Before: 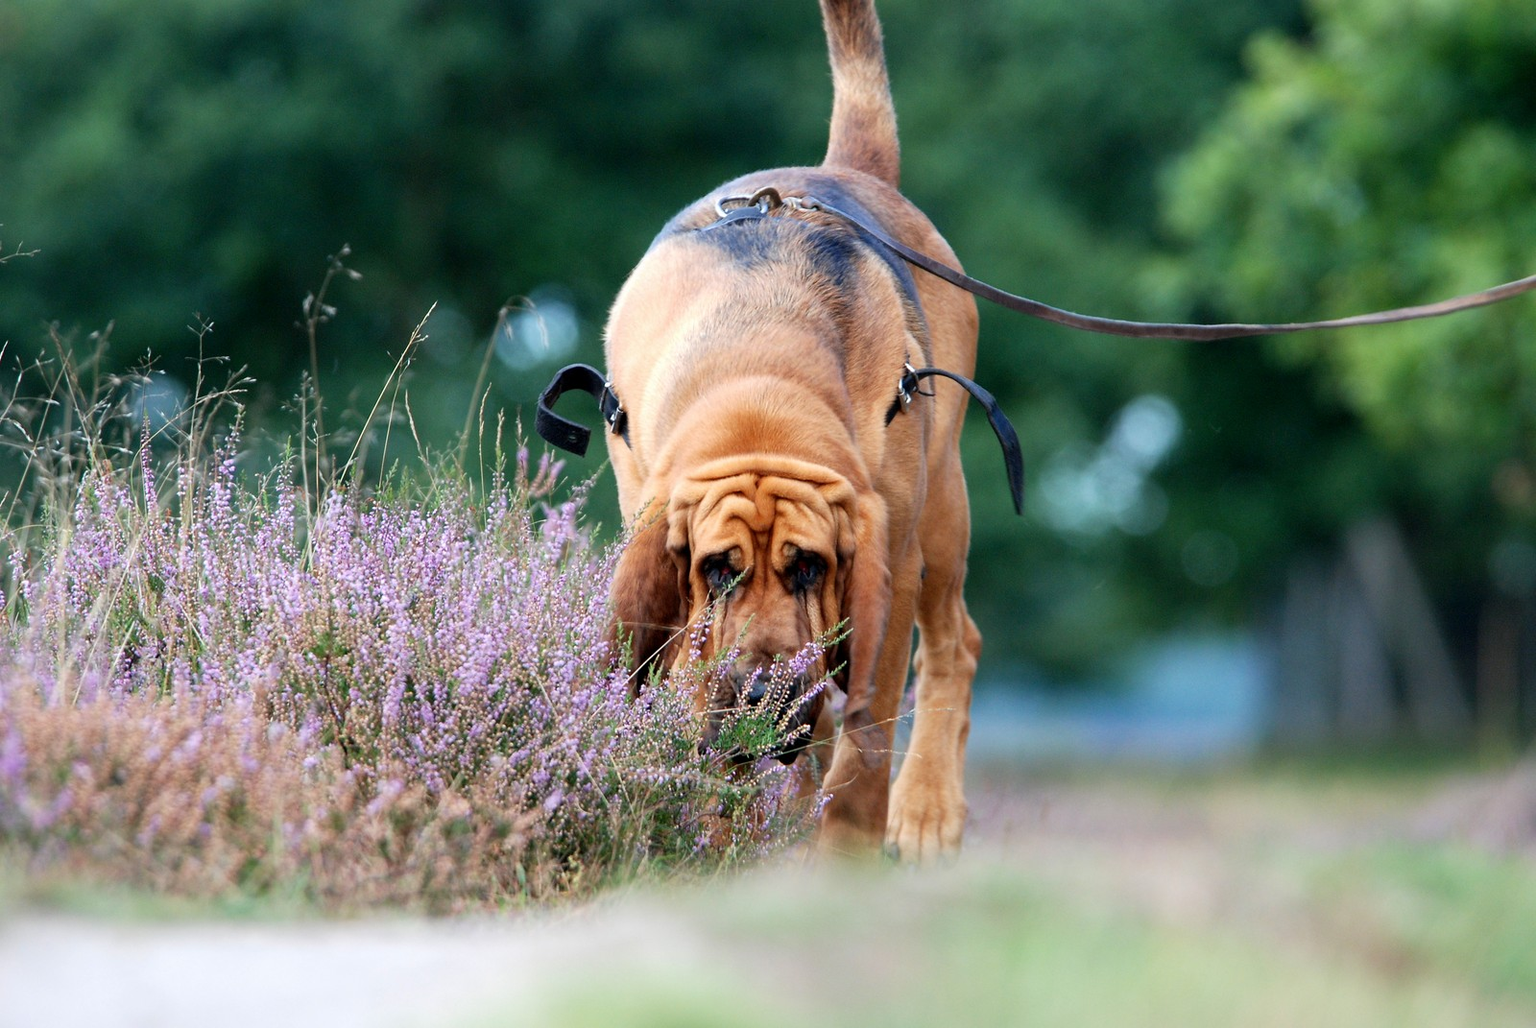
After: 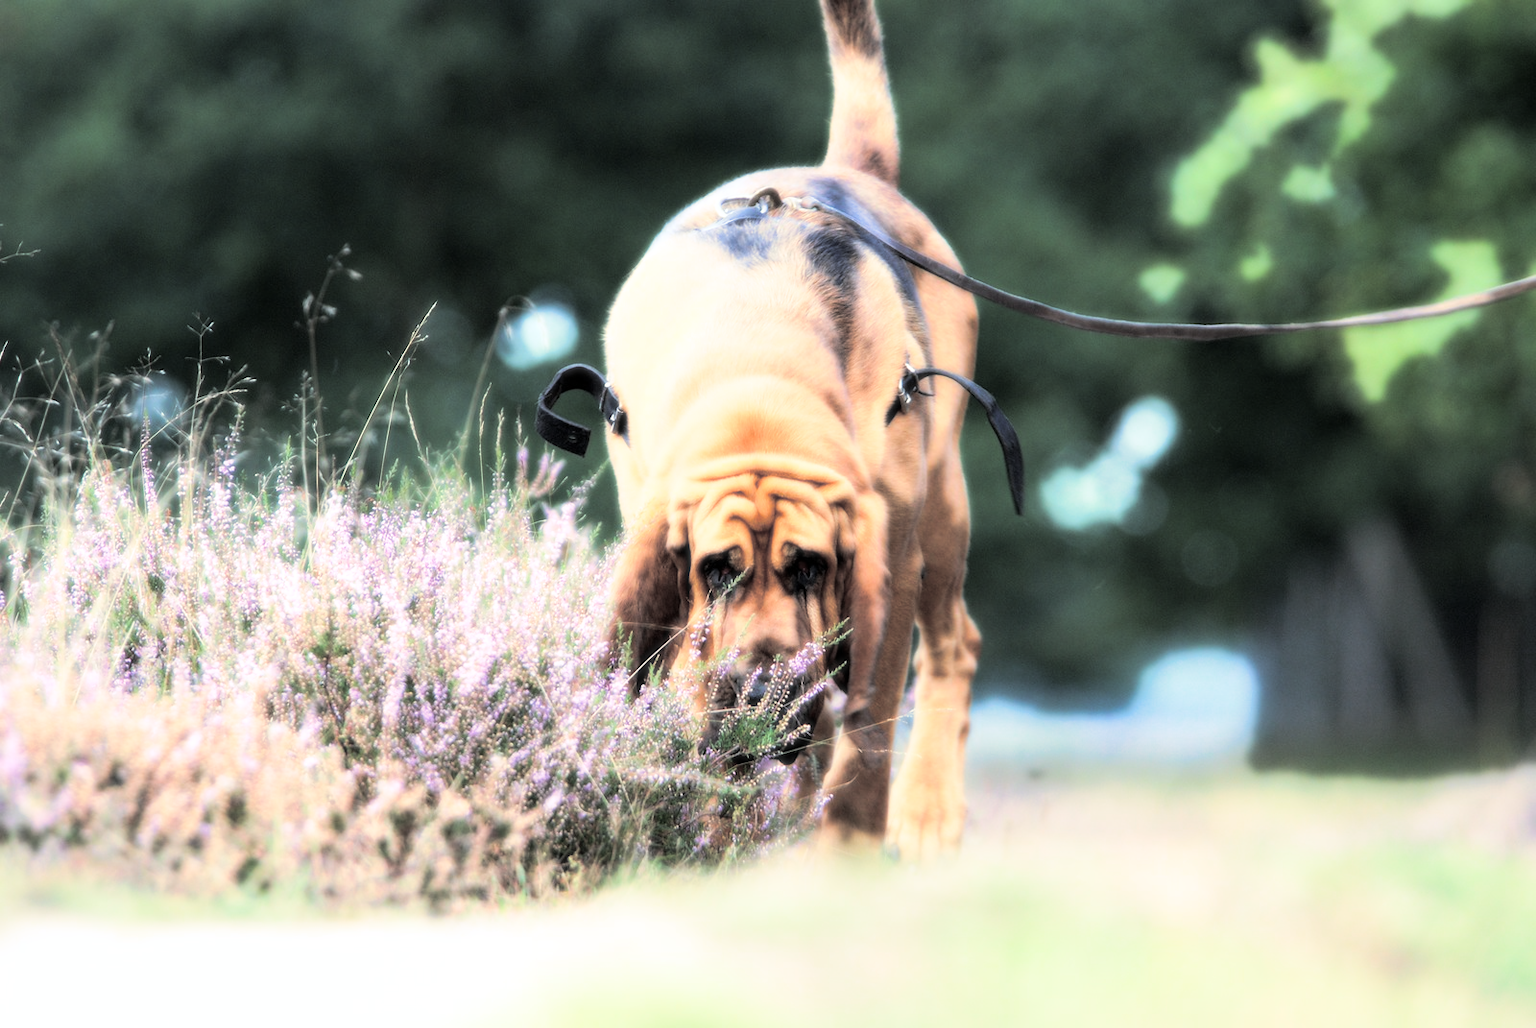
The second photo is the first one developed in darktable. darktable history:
split-toning: shadows › hue 43.2°, shadows › saturation 0, highlights › hue 50.4°, highlights › saturation 1
bloom: size 0%, threshold 54.82%, strength 8.31%
